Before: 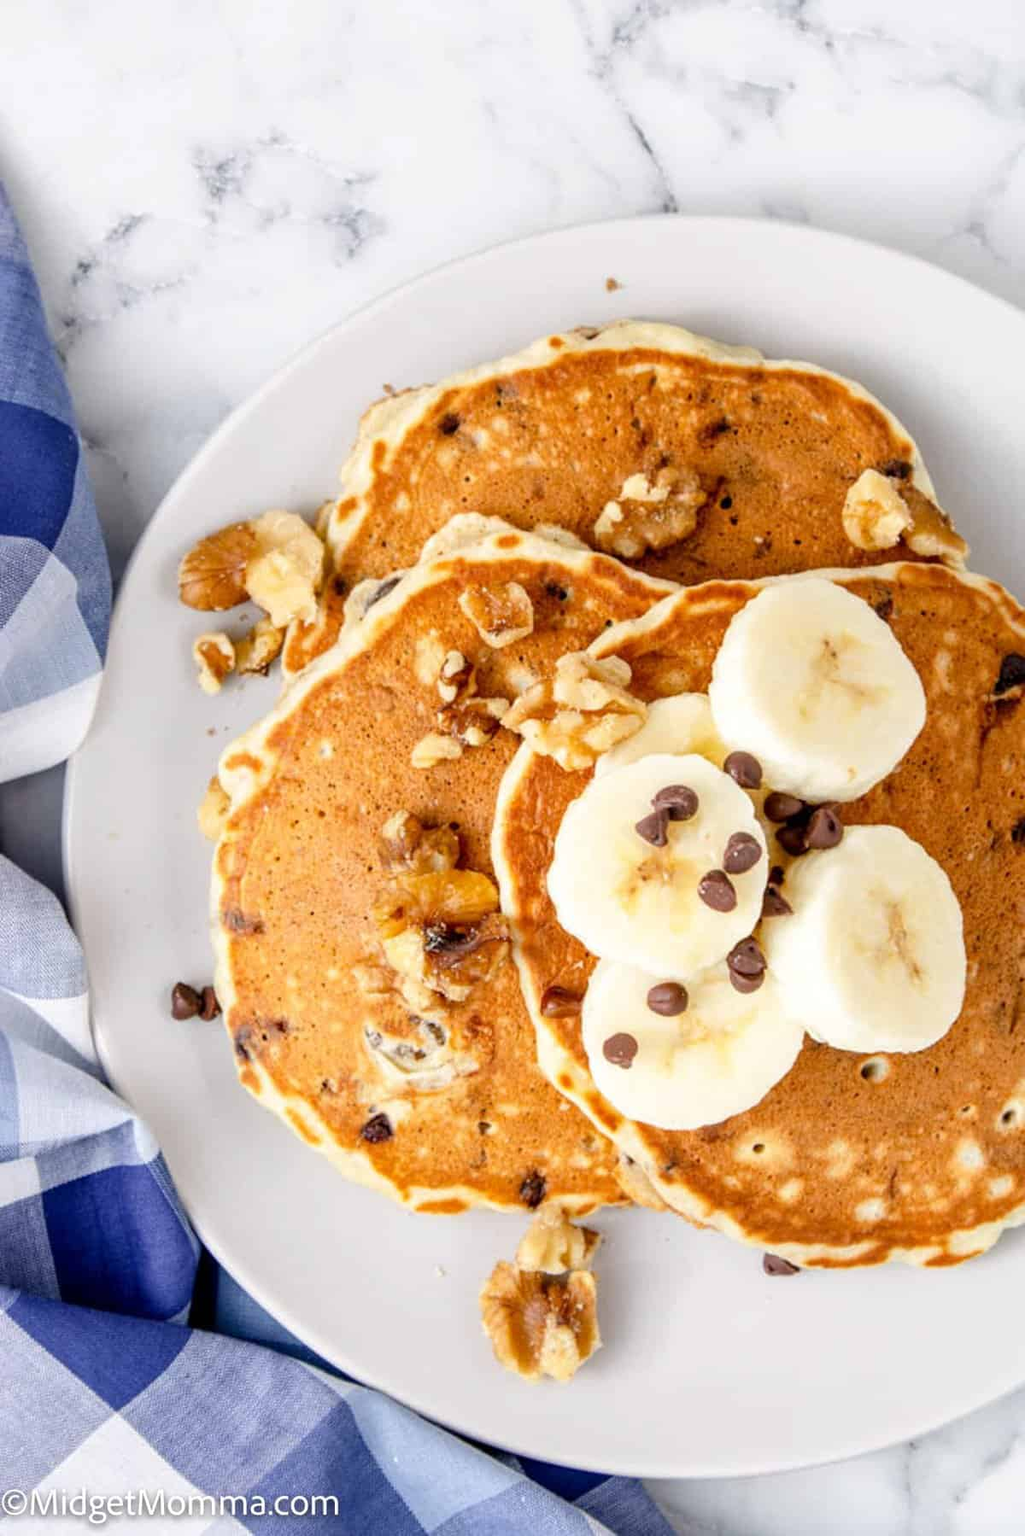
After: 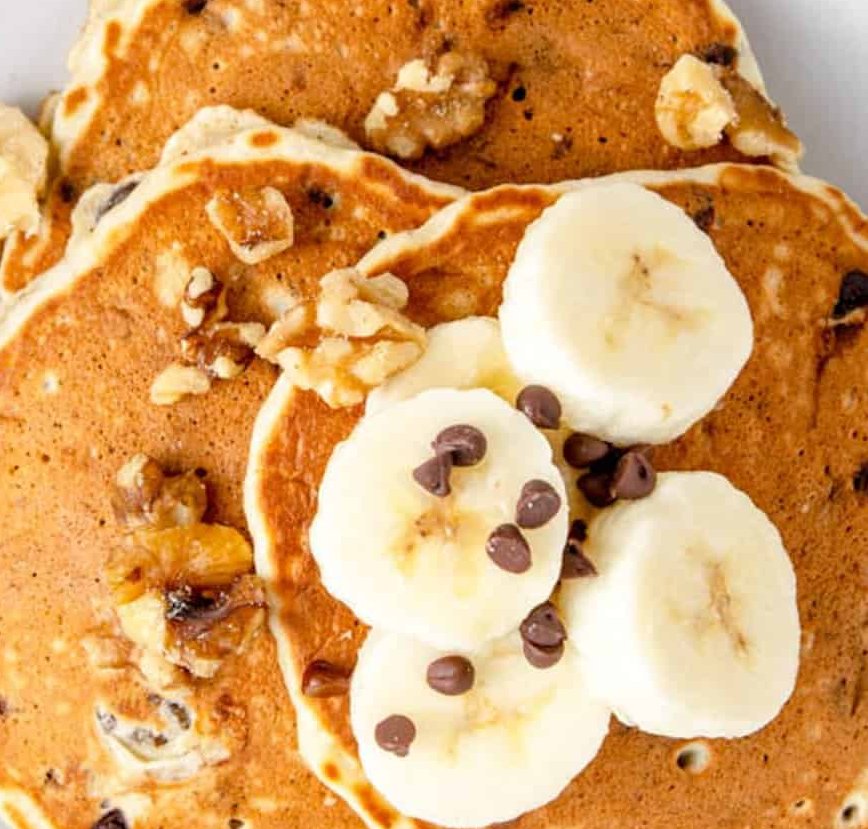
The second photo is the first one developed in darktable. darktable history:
crop and rotate: left 27.61%, top 27.552%, bottom 26.343%
